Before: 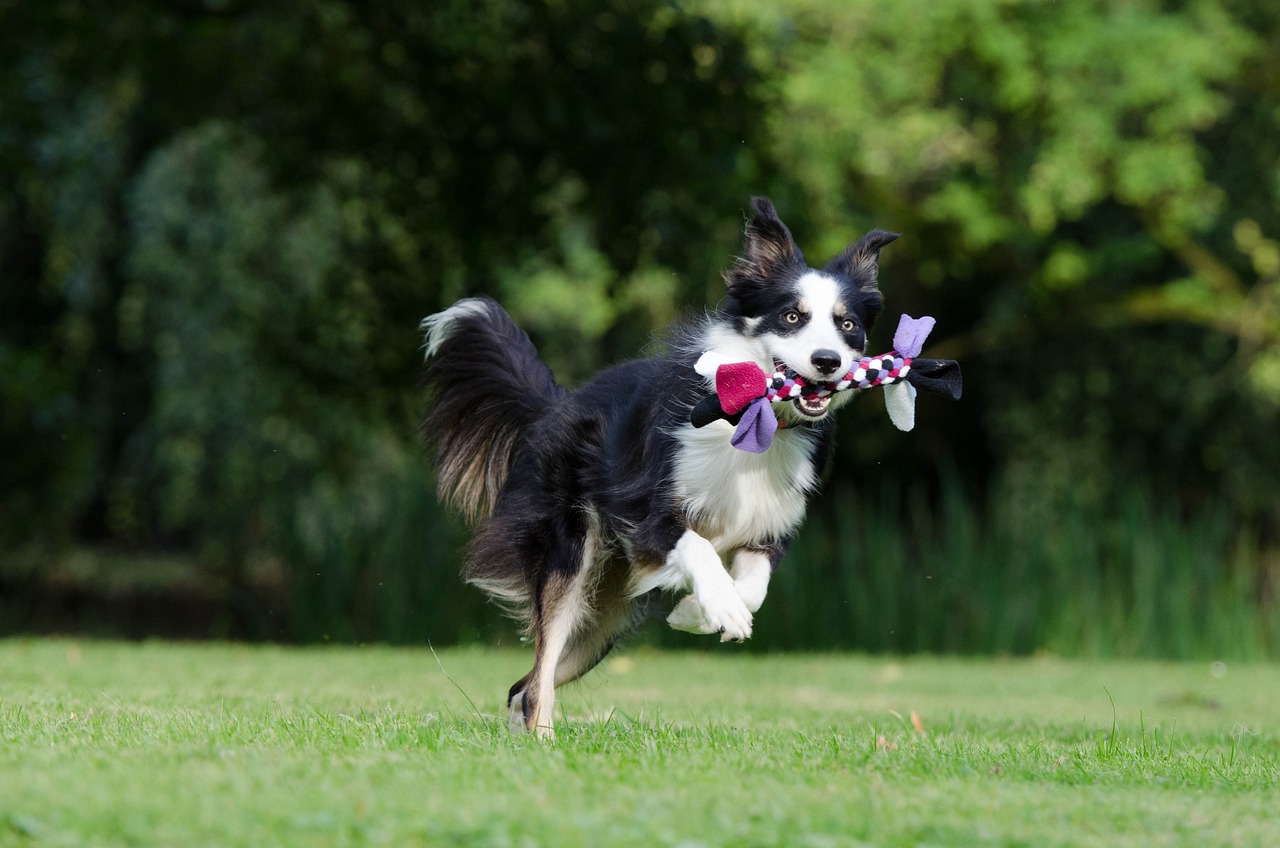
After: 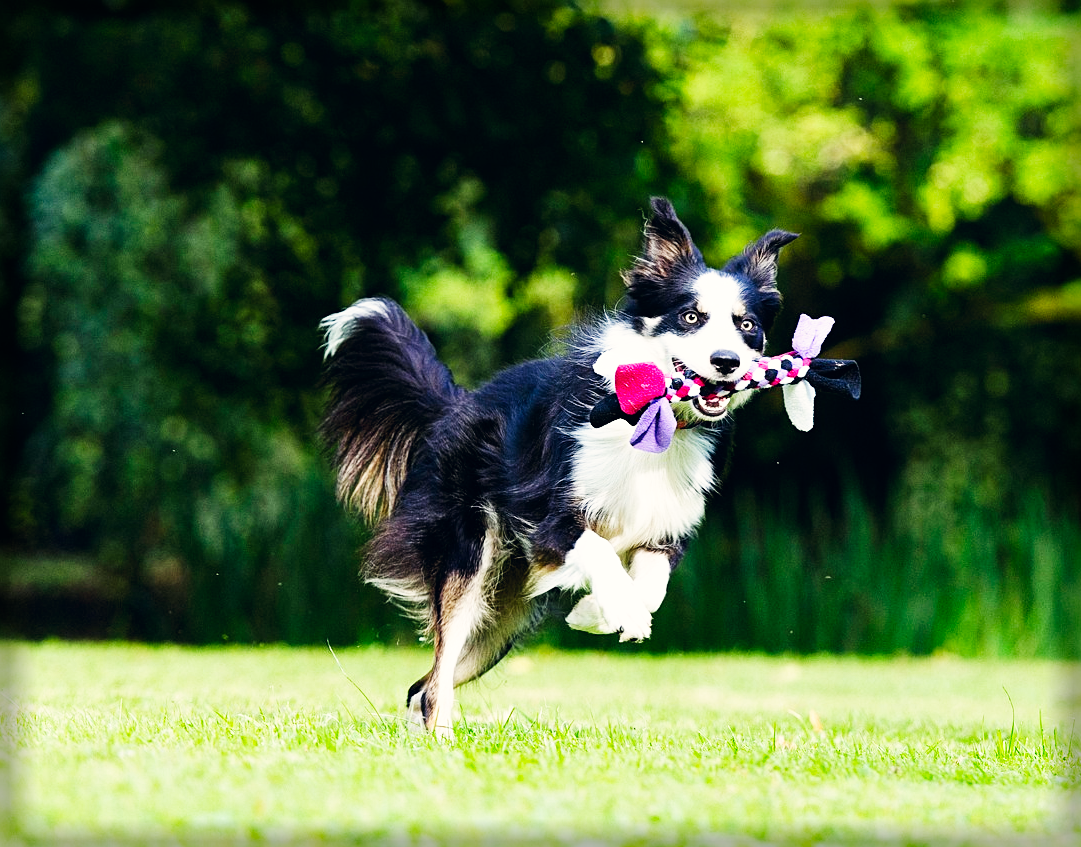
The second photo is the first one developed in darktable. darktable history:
color balance rgb: linear chroma grading › global chroma 14.626%, perceptual saturation grading › global saturation 0.269%
vignetting: fall-off start 93.15%, fall-off radius 5.38%, saturation -0.032, automatic ratio true, width/height ratio 1.33, shape 0.051, unbound false
color zones: curves: ch0 [(0, 0.5) (0.143, 0.5) (0.286, 0.5) (0.429, 0.5) (0.62, 0.489) (0.714, 0.445) (0.844, 0.496) (1, 0.5)]; ch1 [(0, 0.5) (0.143, 0.5) (0.286, 0.5) (0.429, 0.5) (0.571, 0.5) (0.714, 0.523) (0.857, 0.5) (1, 0.5)]
color correction: highlights a* 0.506, highlights b* 2.71, shadows a* -1.23, shadows b* -4.31
sharpen: radius 2.134, amount 0.379, threshold 0.013
base curve: curves: ch0 [(0, 0) (0.007, 0.004) (0.027, 0.03) (0.046, 0.07) (0.207, 0.54) (0.442, 0.872) (0.673, 0.972) (1, 1)], preserve colors none
crop: left 7.945%, right 7.533%
